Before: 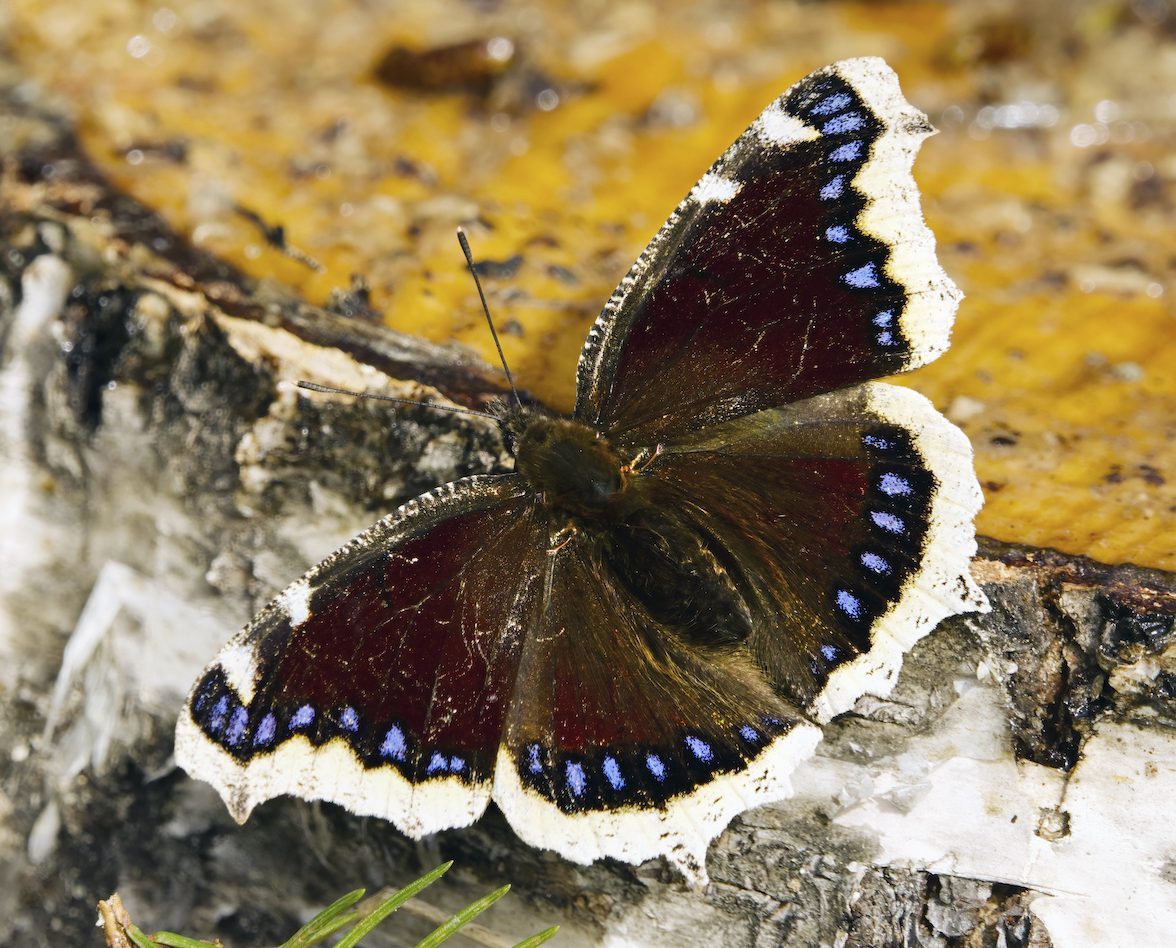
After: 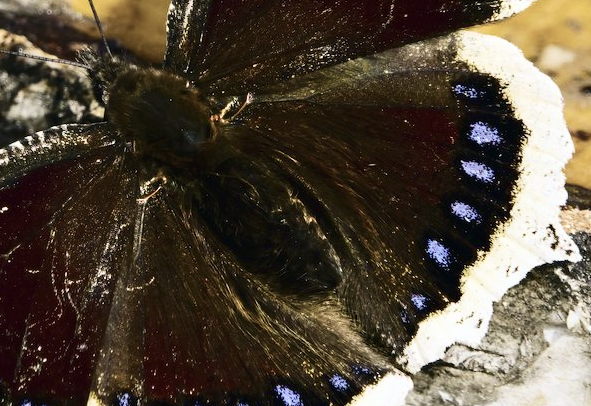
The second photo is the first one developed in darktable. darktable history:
crop: left 34.885%, top 37.062%, right 14.78%, bottom 20.012%
velvia: on, module defaults
contrast brightness saturation: contrast 0.248, saturation -0.316
